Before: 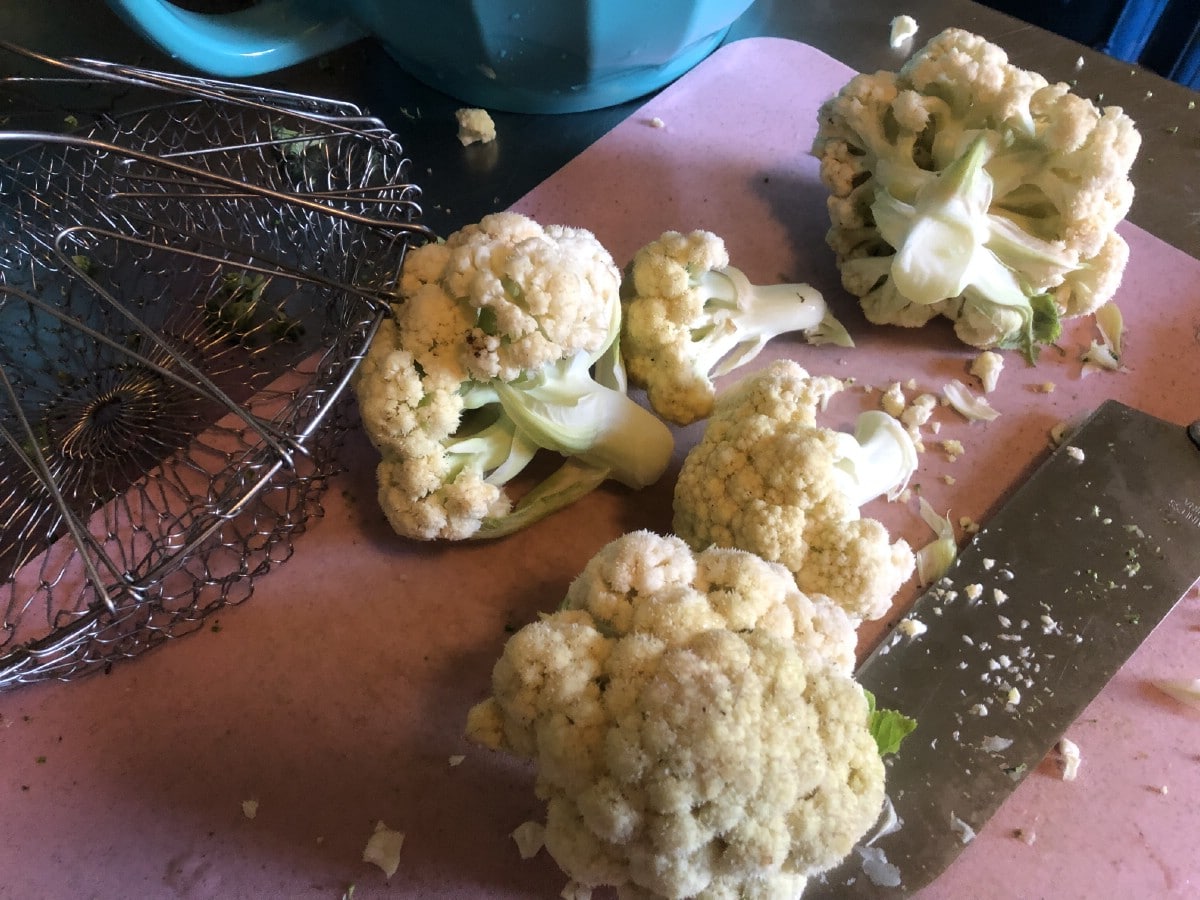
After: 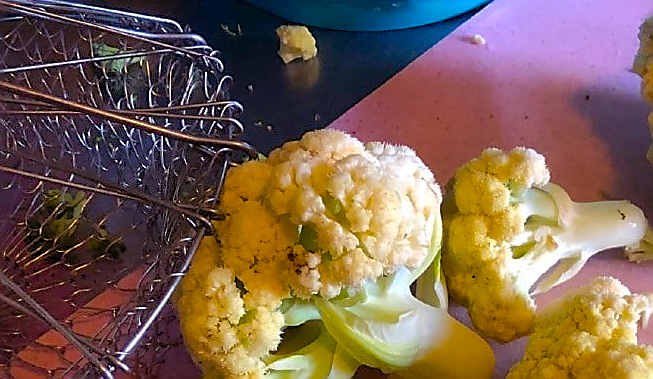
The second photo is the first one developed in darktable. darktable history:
shadows and highlights: on, module defaults
crop: left 14.942%, top 9.23%, right 30.619%, bottom 48.611%
sharpen: radius 1.367, amount 1.249, threshold 0.643
color balance rgb: shadows lift › luminance 0.722%, shadows lift › chroma 6.724%, shadows lift › hue 297.79°, perceptual saturation grading › global saturation 31.074%, global vibrance 50.553%
